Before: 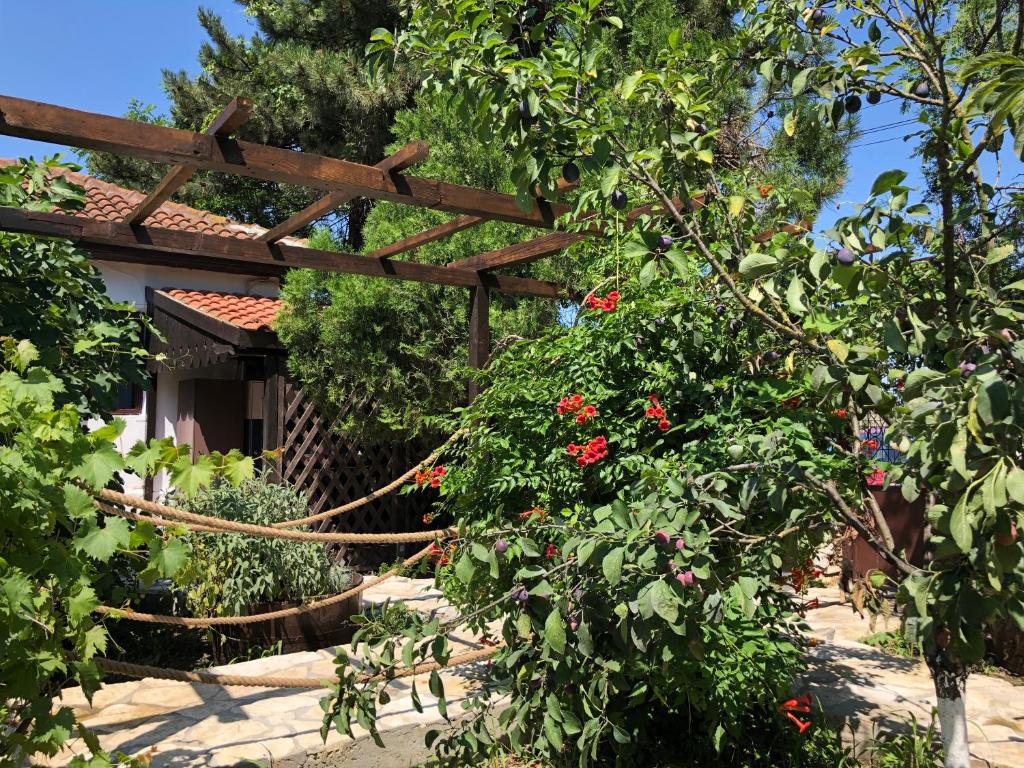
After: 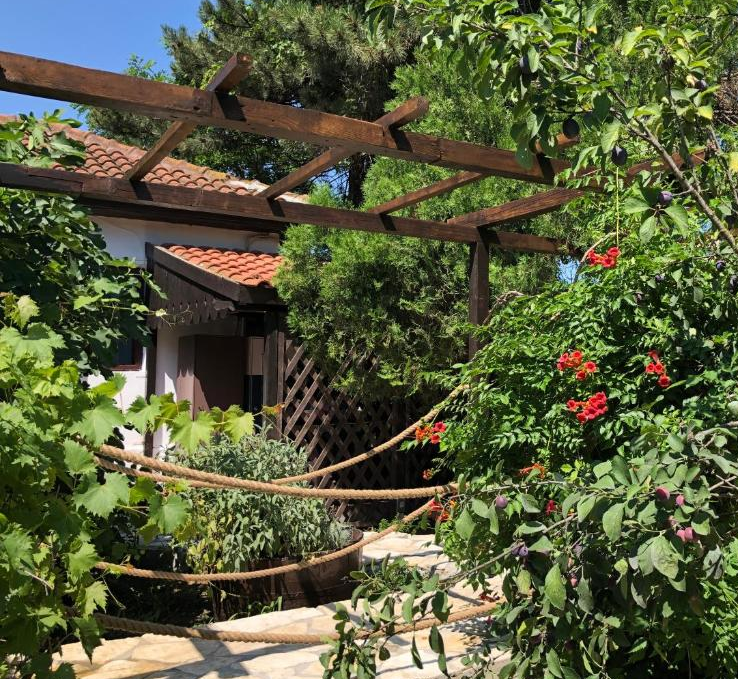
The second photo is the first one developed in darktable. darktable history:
crop: top 5.814%, right 27.897%, bottom 5.705%
